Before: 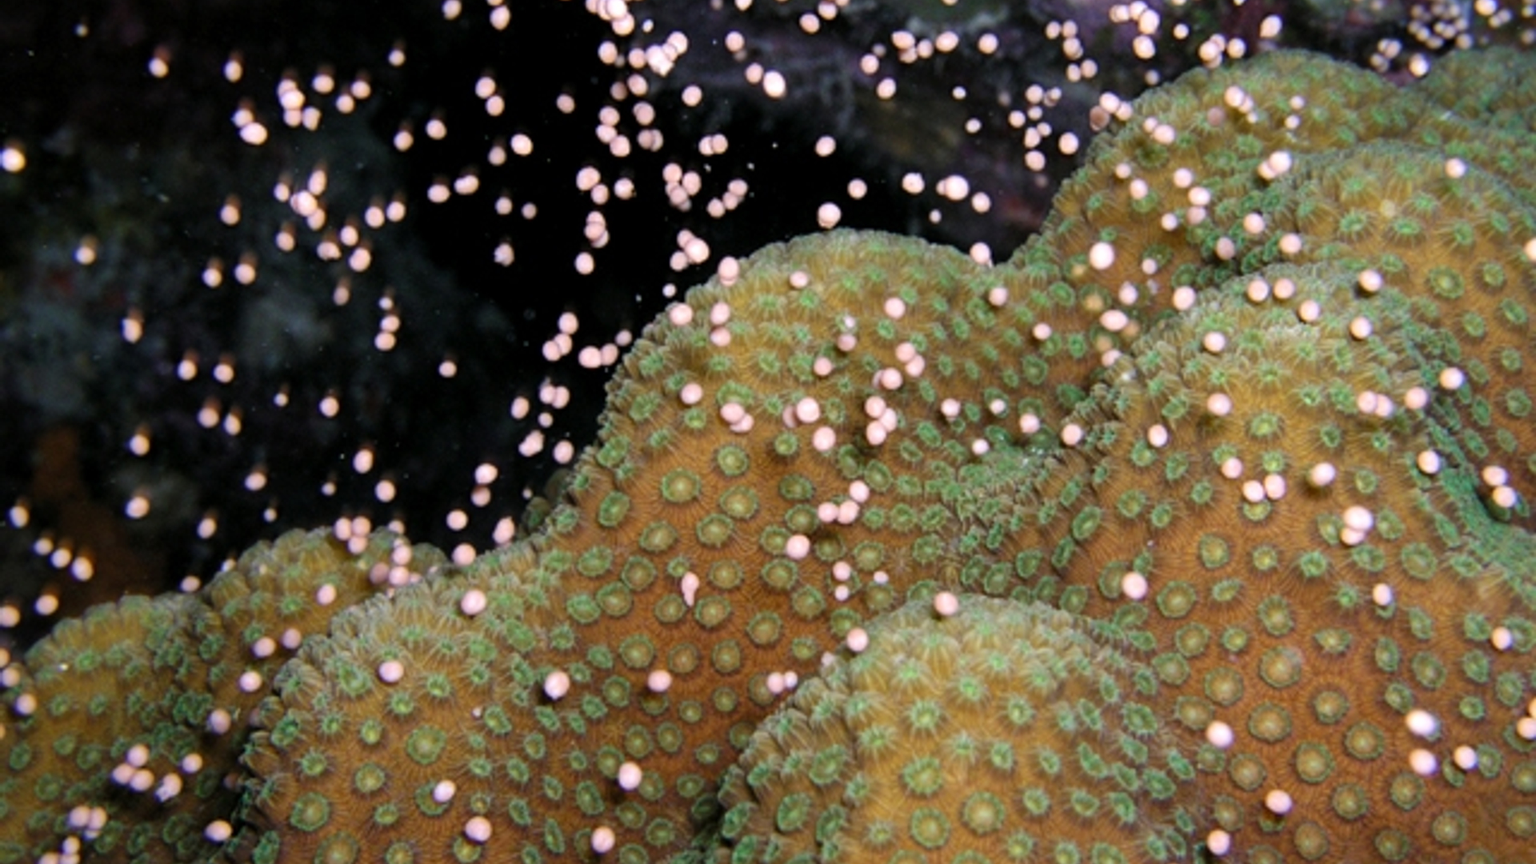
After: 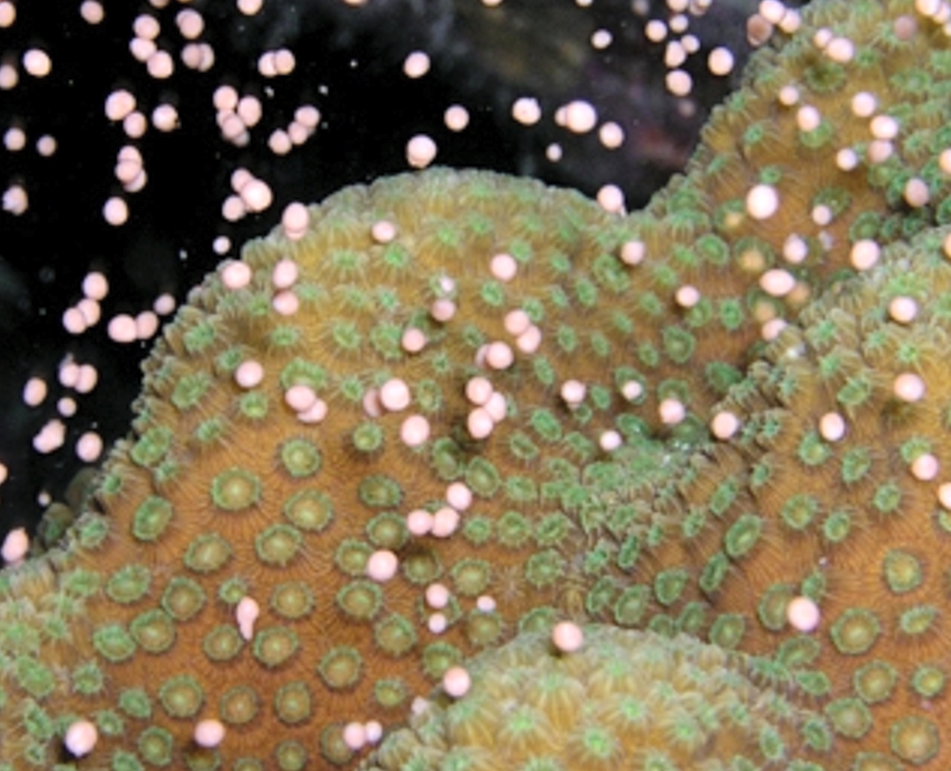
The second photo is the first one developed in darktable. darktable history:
crop: left 32.075%, top 10.976%, right 18.355%, bottom 17.596%
contrast brightness saturation: brightness 0.13
